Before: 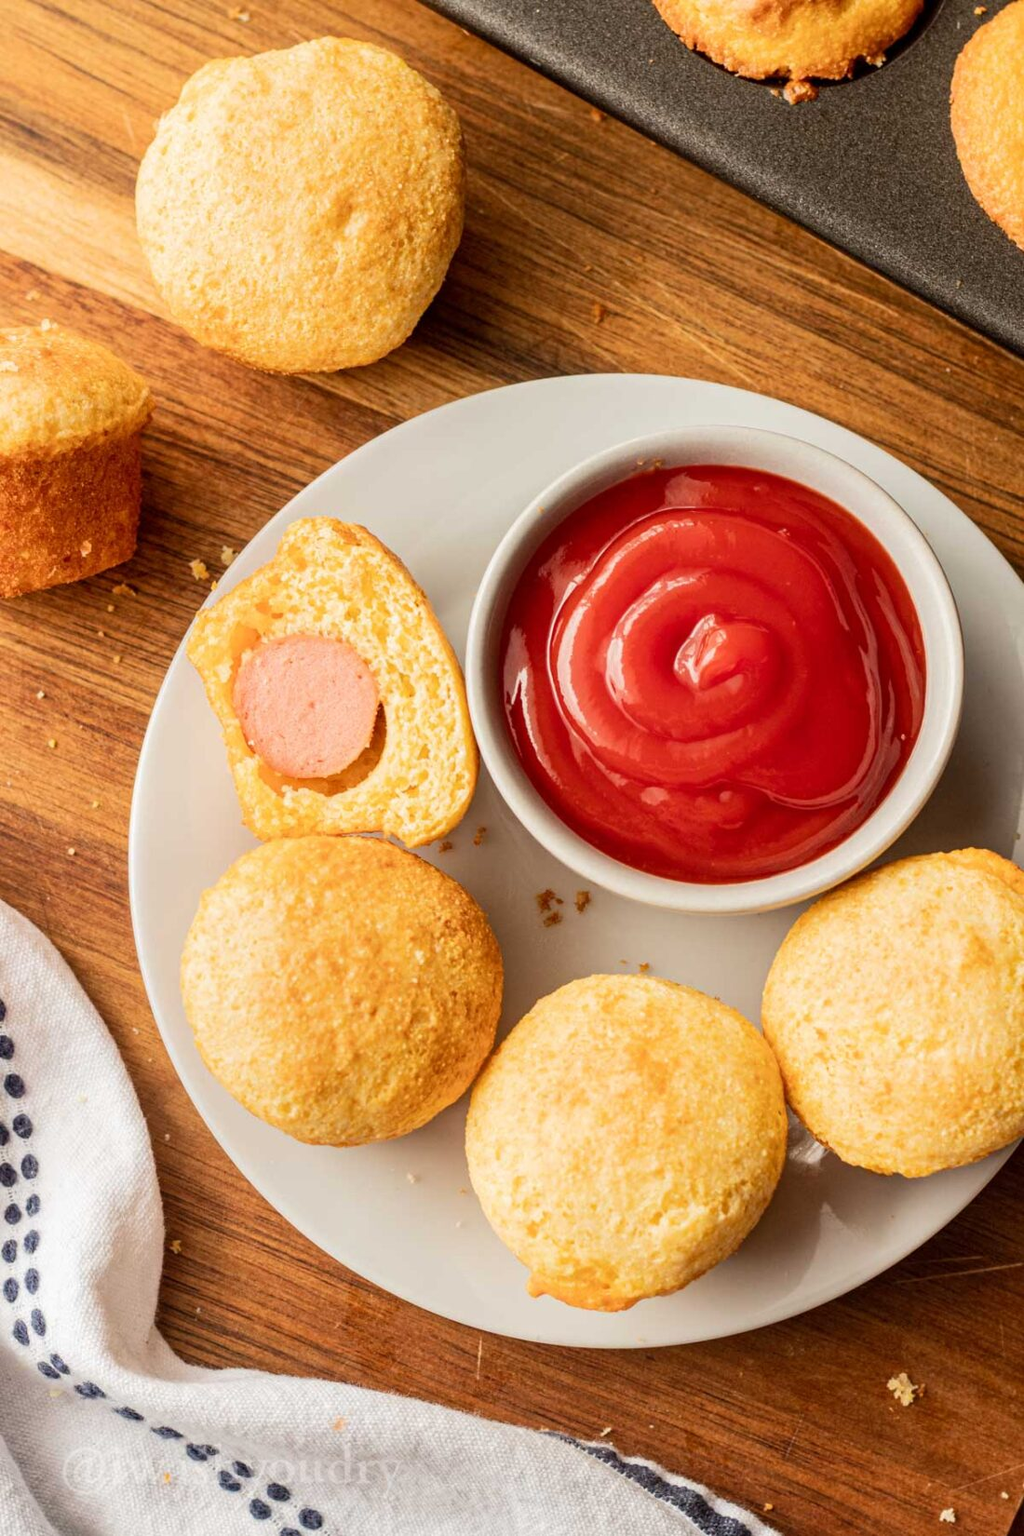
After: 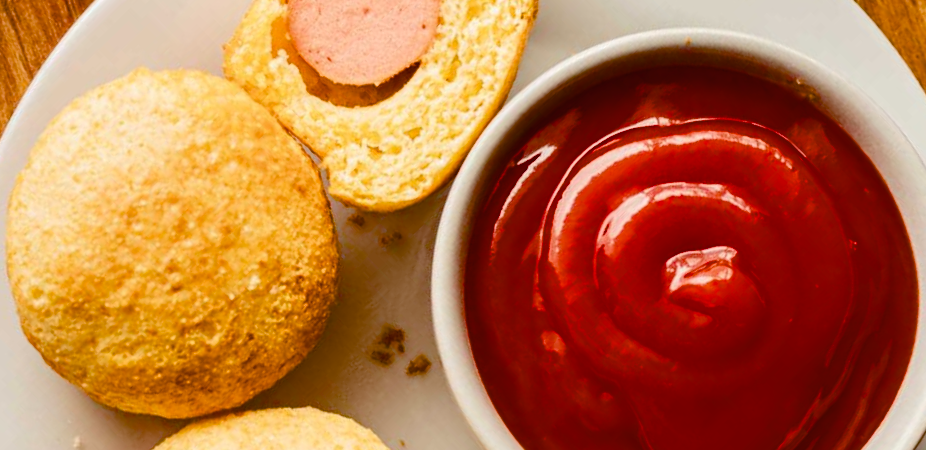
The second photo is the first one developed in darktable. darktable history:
crop and rotate: angle -45.71°, top 16.086%, right 0.984%, bottom 11.698%
contrast brightness saturation: saturation -0.04
color balance rgb: linear chroma grading › global chroma 0.993%, perceptual saturation grading › global saturation 20%, perceptual saturation grading › highlights -25.58%, perceptual saturation grading › shadows 50.234%, global vibrance 16.055%, saturation formula JzAzBz (2021)
